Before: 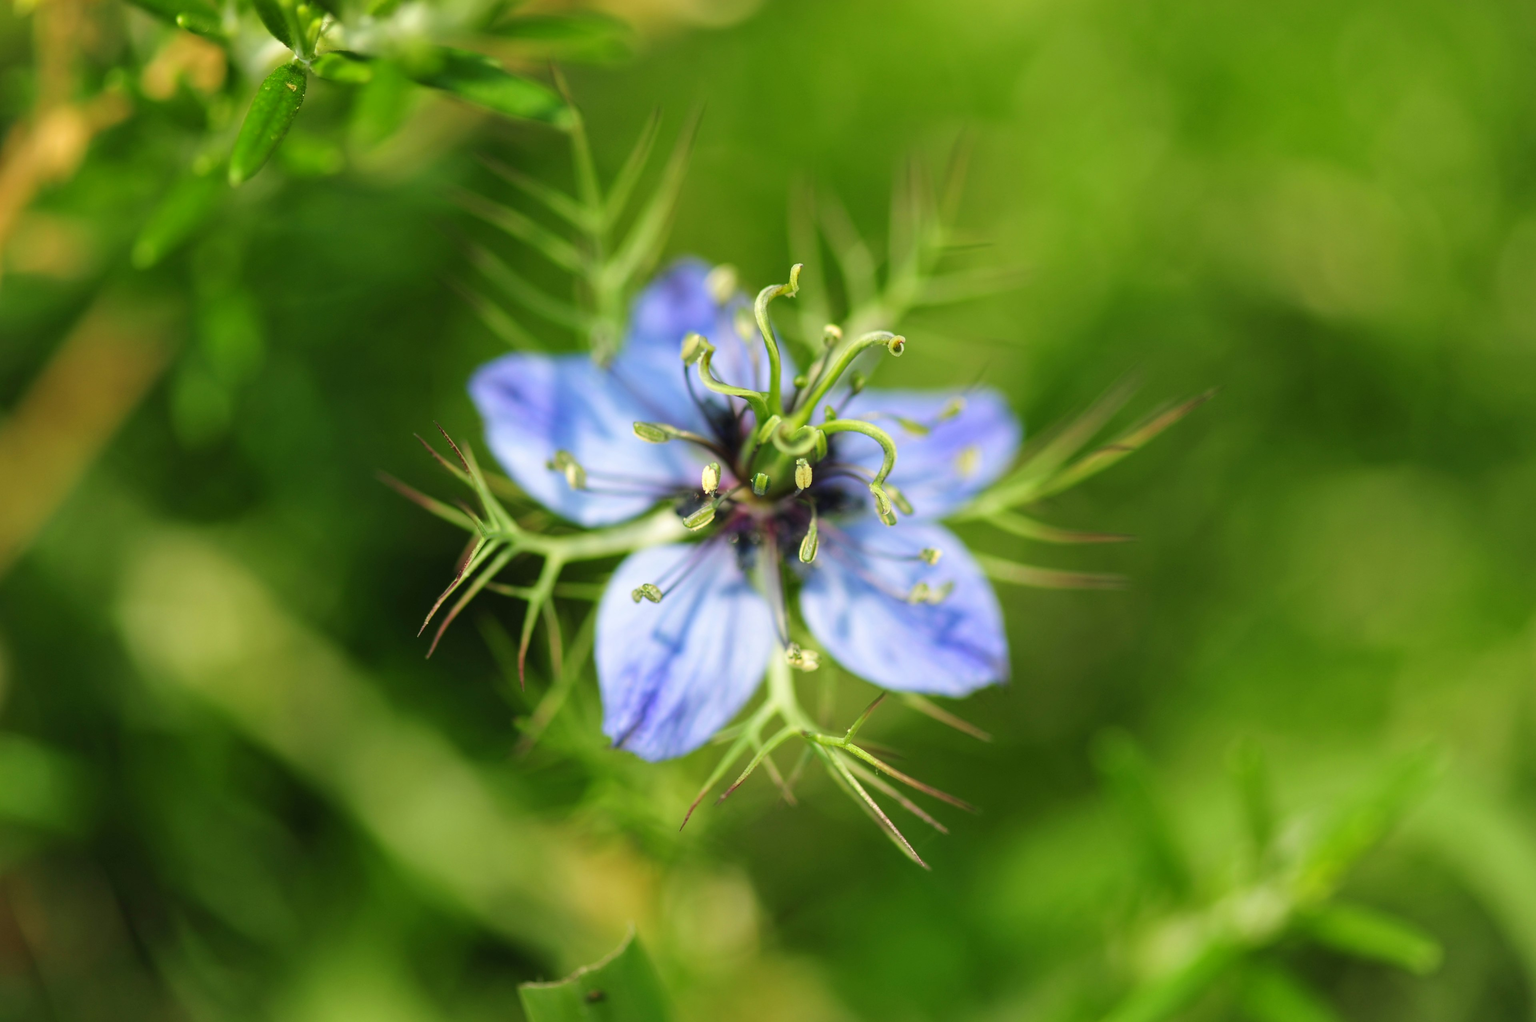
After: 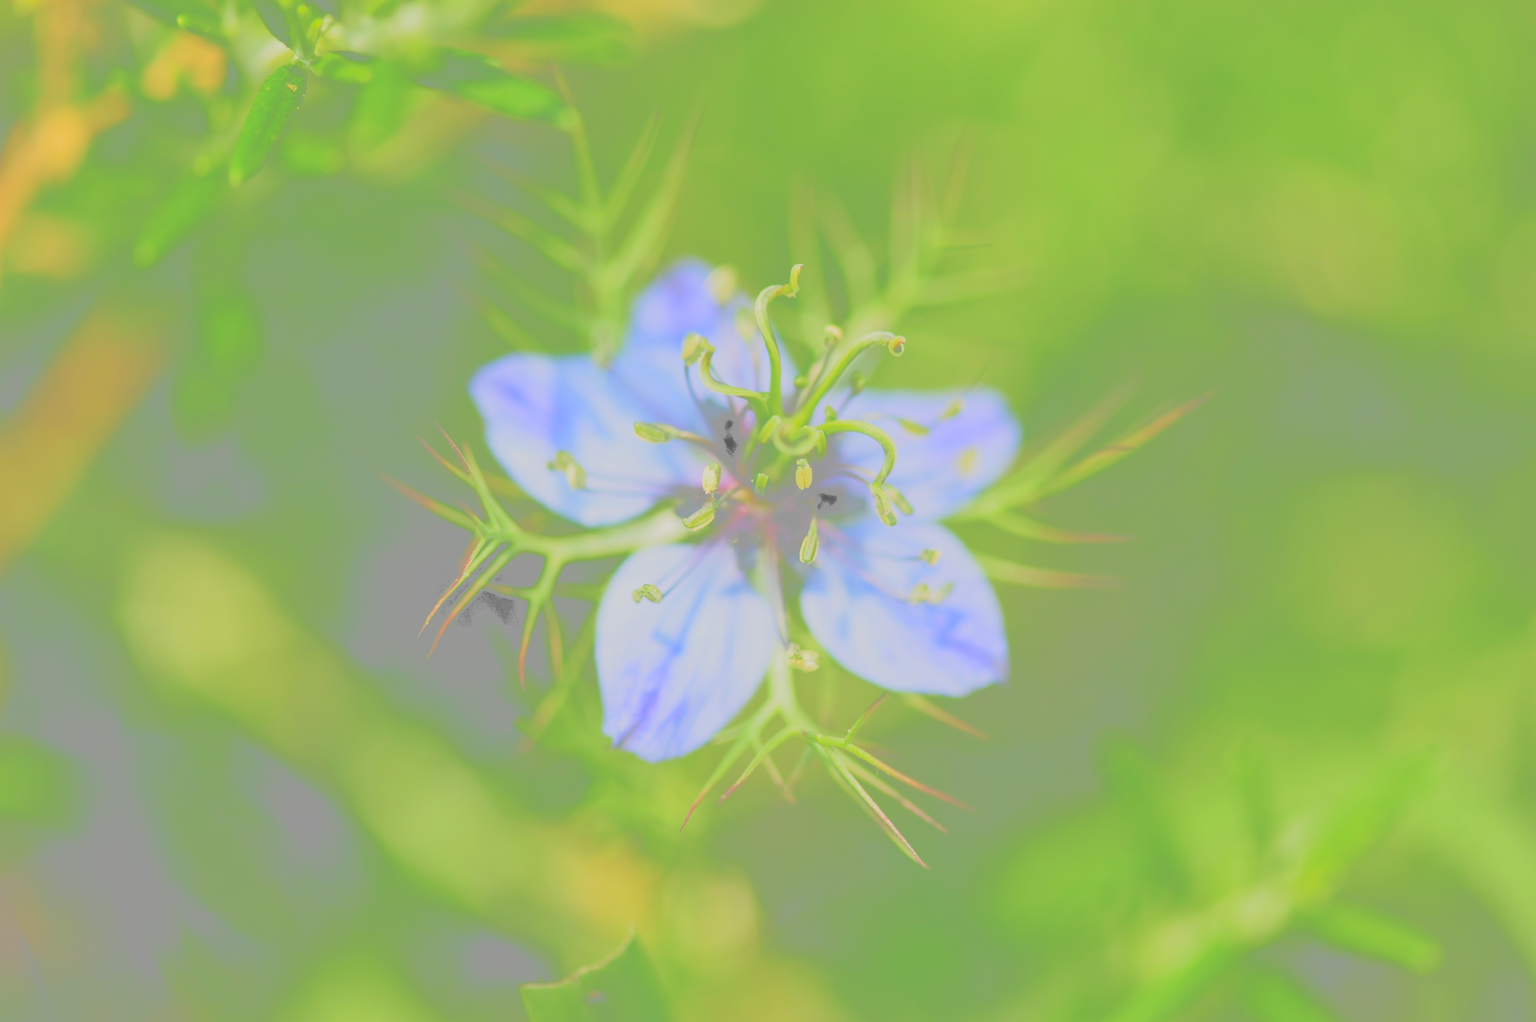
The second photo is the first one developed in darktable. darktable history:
tone curve: curves: ch0 [(0, 0) (0.003, 0.626) (0.011, 0.626) (0.025, 0.63) (0.044, 0.631) (0.069, 0.632) (0.1, 0.636) (0.136, 0.637) (0.177, 0.641) (0.224, 0.642) (0.277, 0.646) (0.335, 0.649) (0.399, 0.661) (0.468, 0.679) (0.543, 0.702) (0.623, 0.732) (0.709, 0.769) (0.801, 0.804) (0.898, 0.847) (1, 1)], color space Lab, independent channels, preserve colors none
filmic rgb: black relative exposure -5.05 EV, white relative exposure 3.98 EV, hardness 2.89, contrast 1.383, highlights saturation mix -29.65%
